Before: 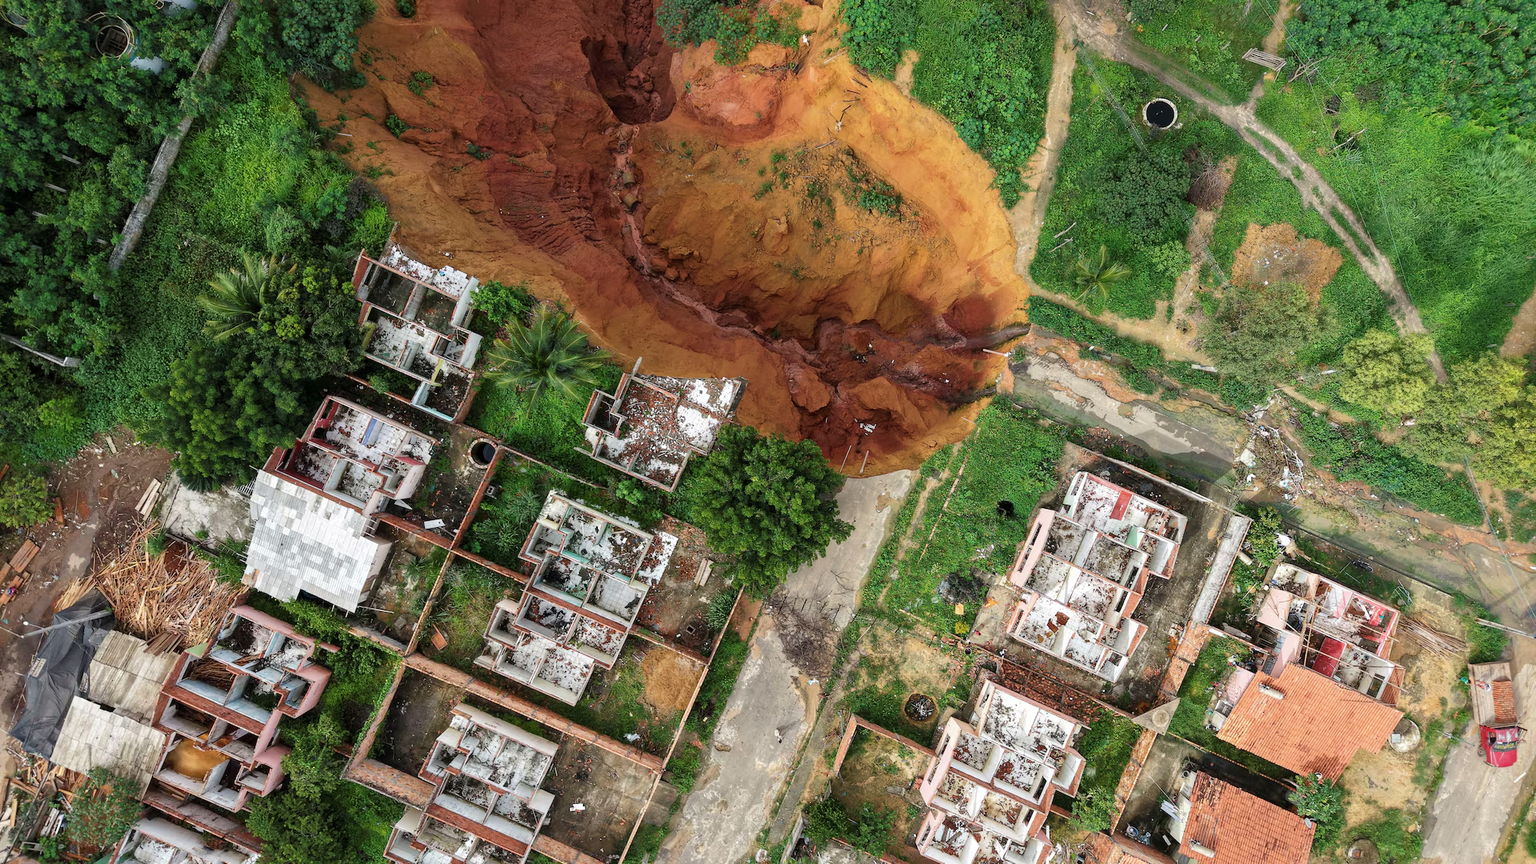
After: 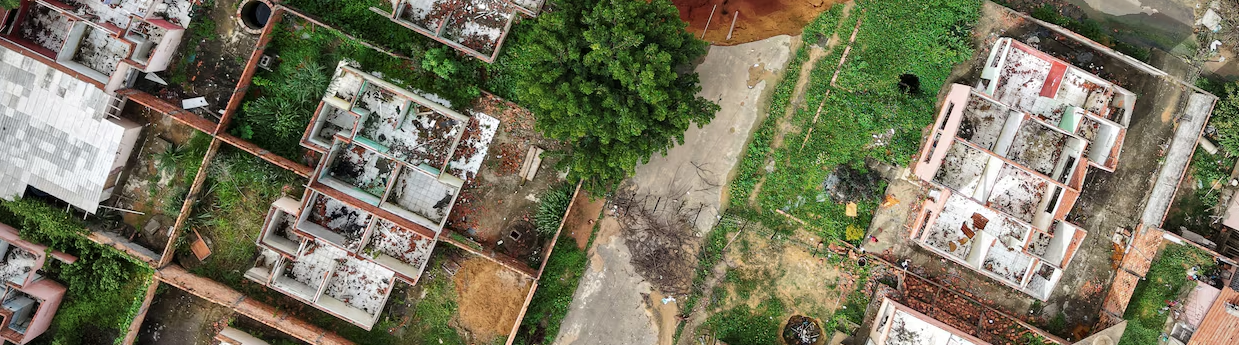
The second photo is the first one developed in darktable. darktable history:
vignetting: fall-off radius 63.27%
crop: left 18.158%, top 51.113%, right 17.31%, bottom 16.889%
